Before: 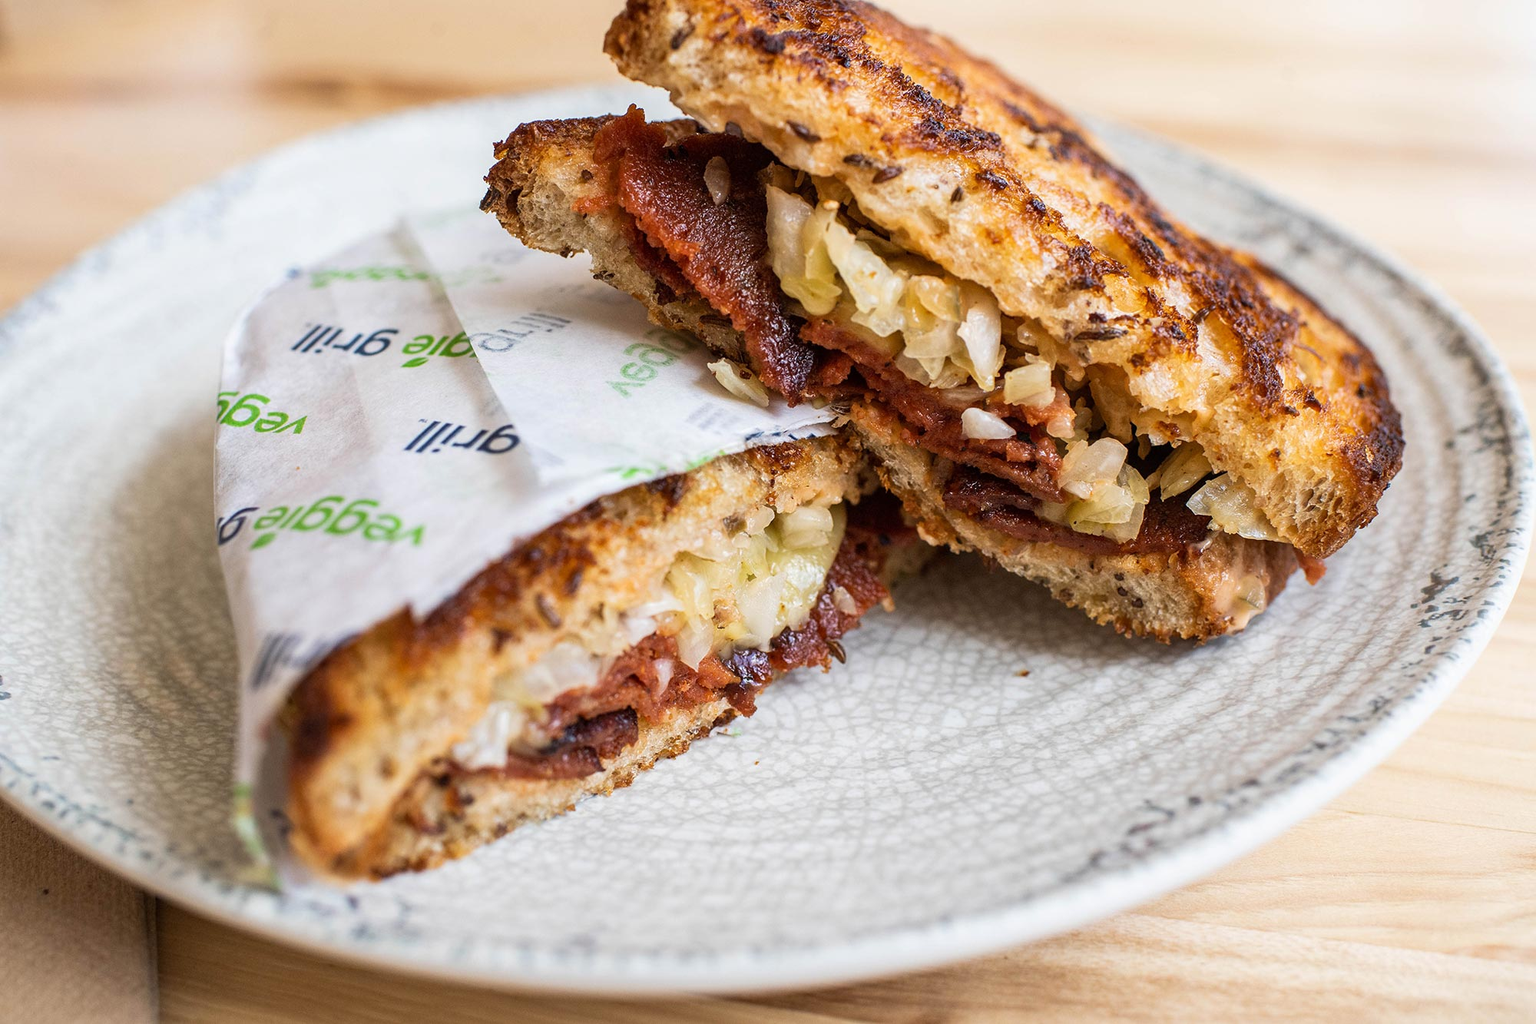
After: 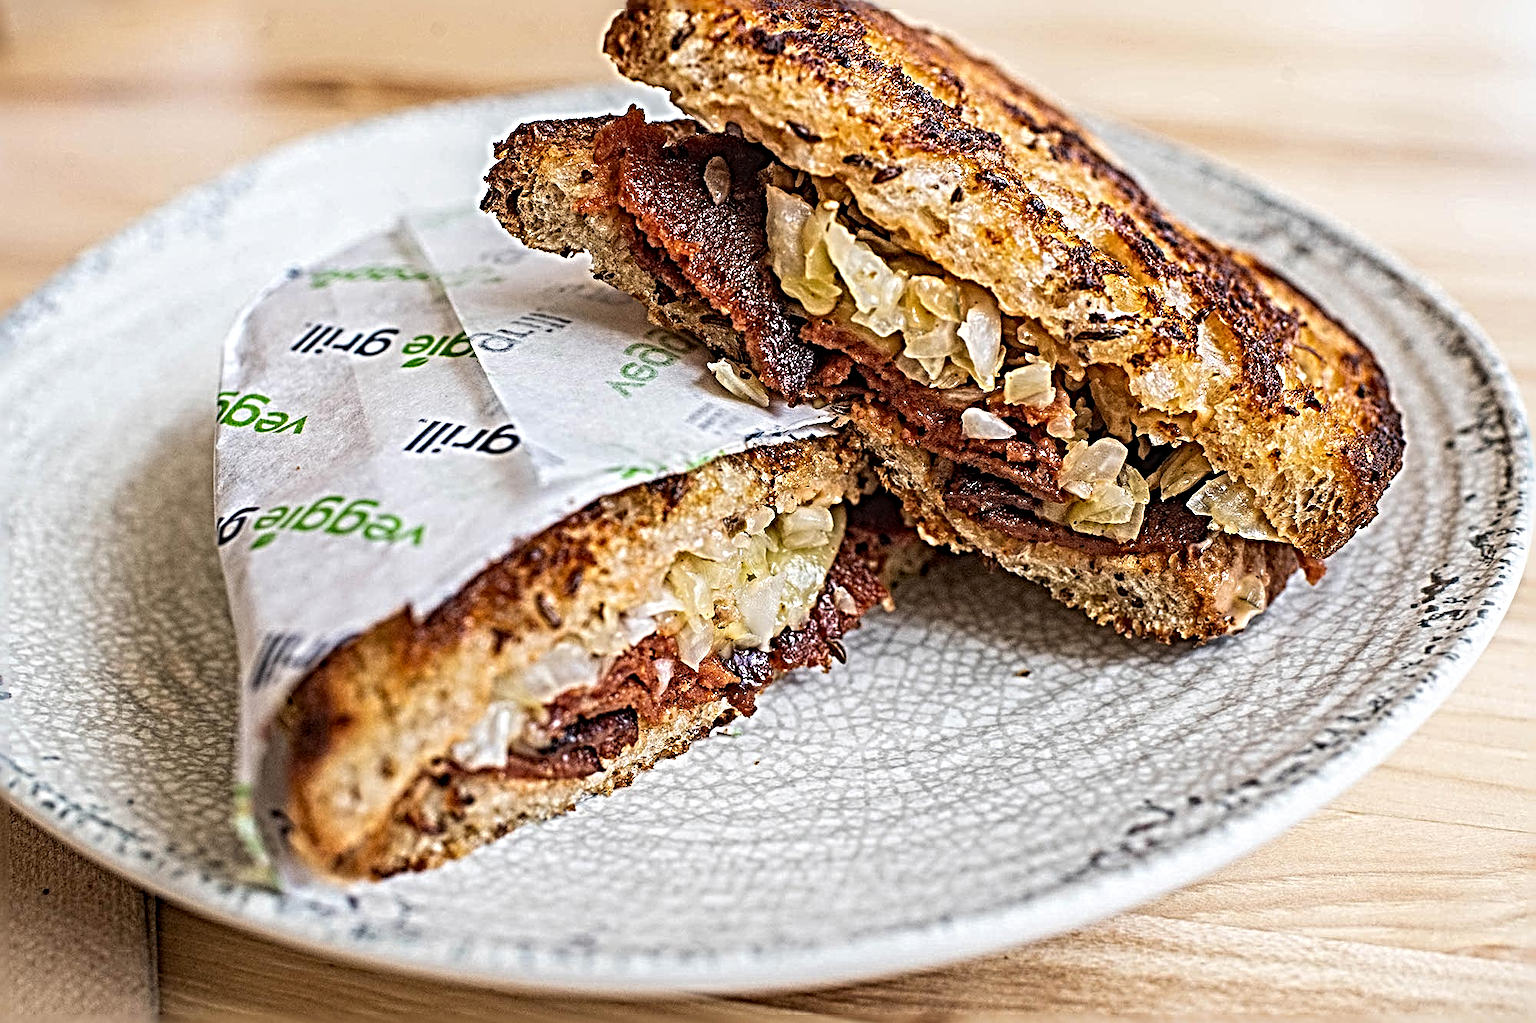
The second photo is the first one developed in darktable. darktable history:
local contrast: on, module defaults
sharpen: radius 6.292, amount 1.815, threshold 0.158
